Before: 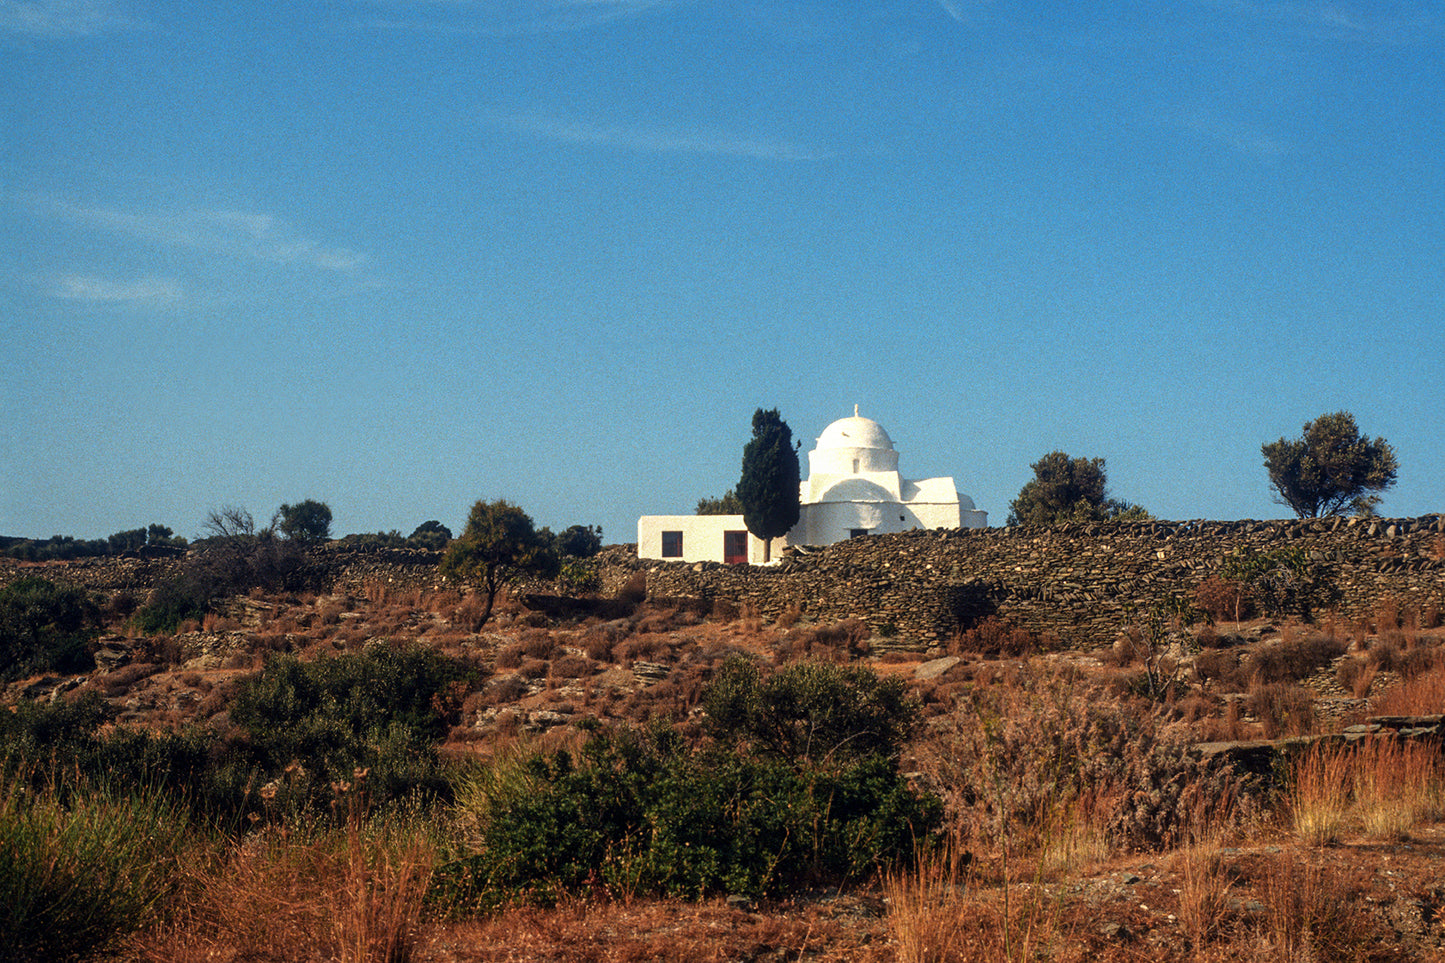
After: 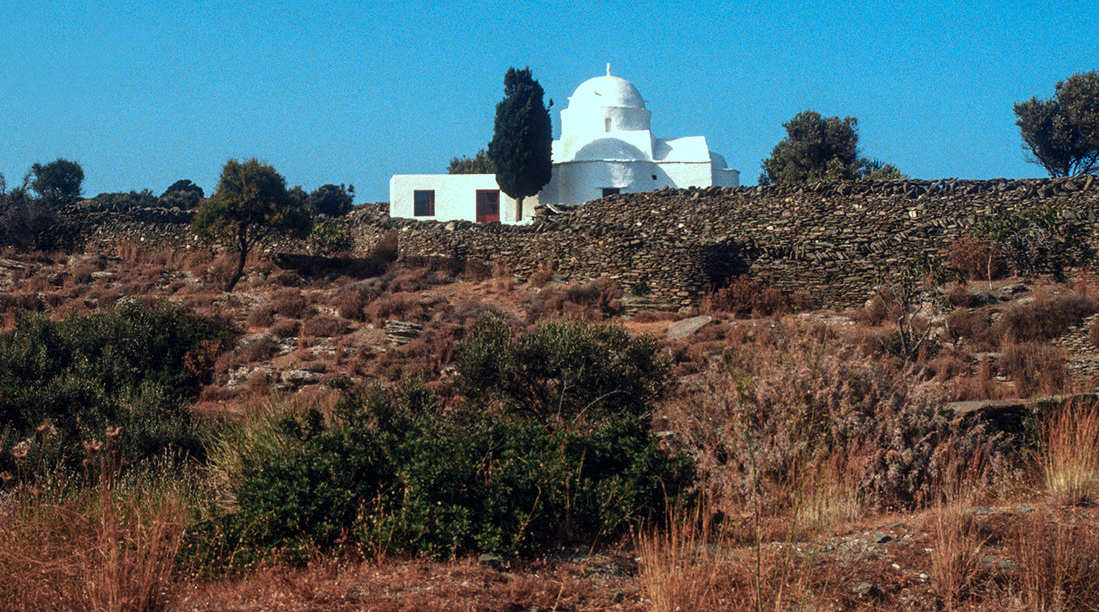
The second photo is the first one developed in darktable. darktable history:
color correction: highlights a* -9.87, highlights b* -21.28
crop and rotate: left 17.231%, top 35.507%, right 6.711%, bottom 0.935%
